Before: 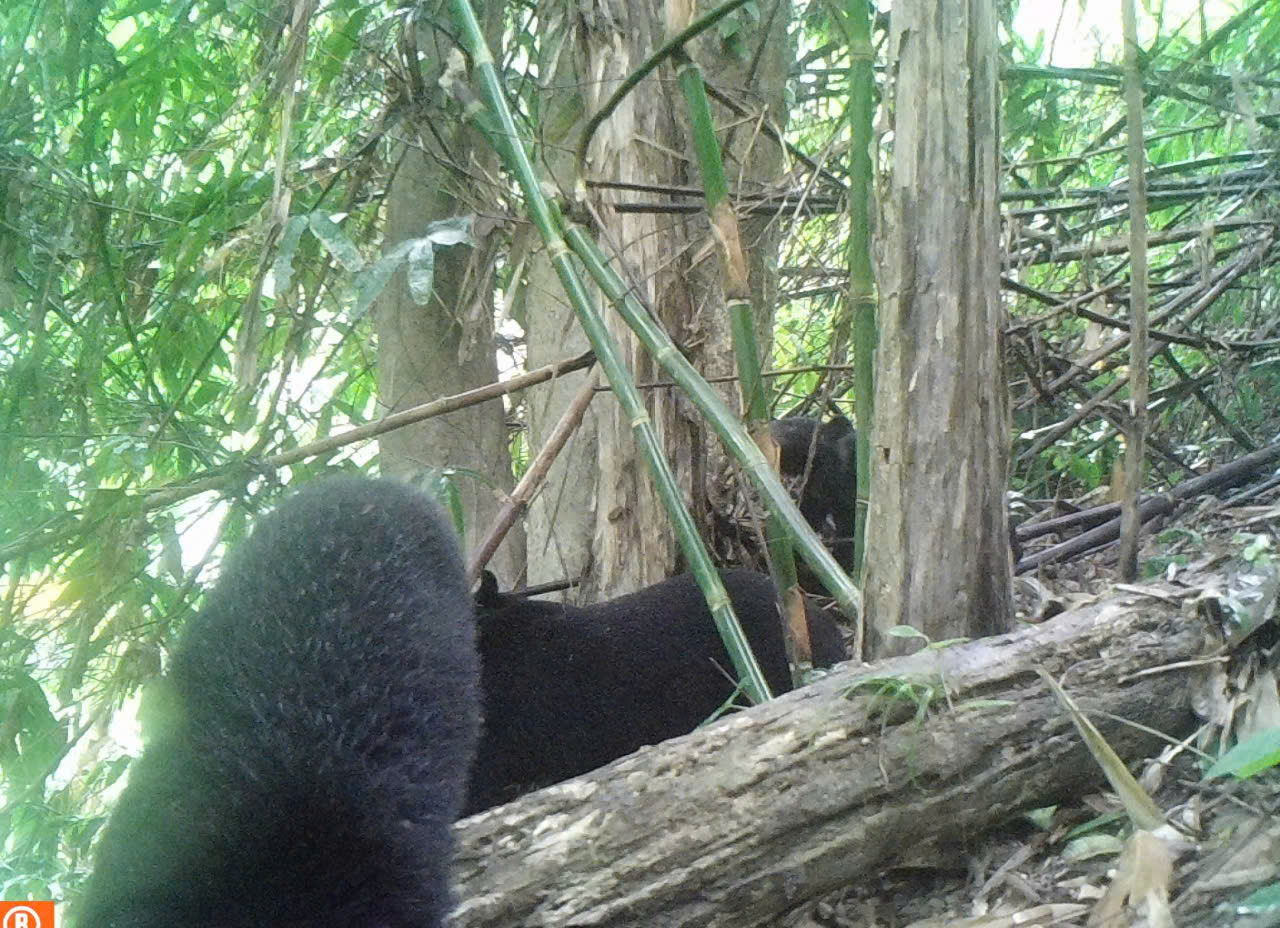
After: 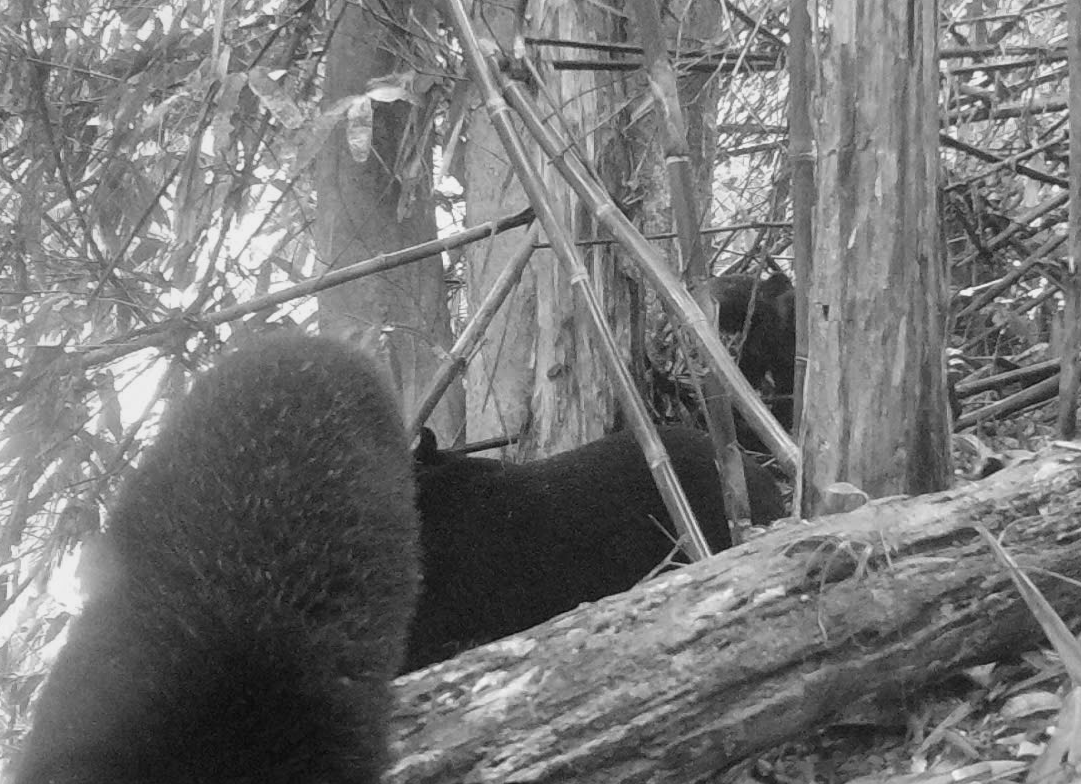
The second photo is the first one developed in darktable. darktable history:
color balance rgb: perceptual saturation grading › global saturation 20%, global vibrance 20%
crop and rotate: left 4.842%, top 15.51%, right 10.668%
monochrome: a 73.58, b 64.21
white balance: emerald 1
